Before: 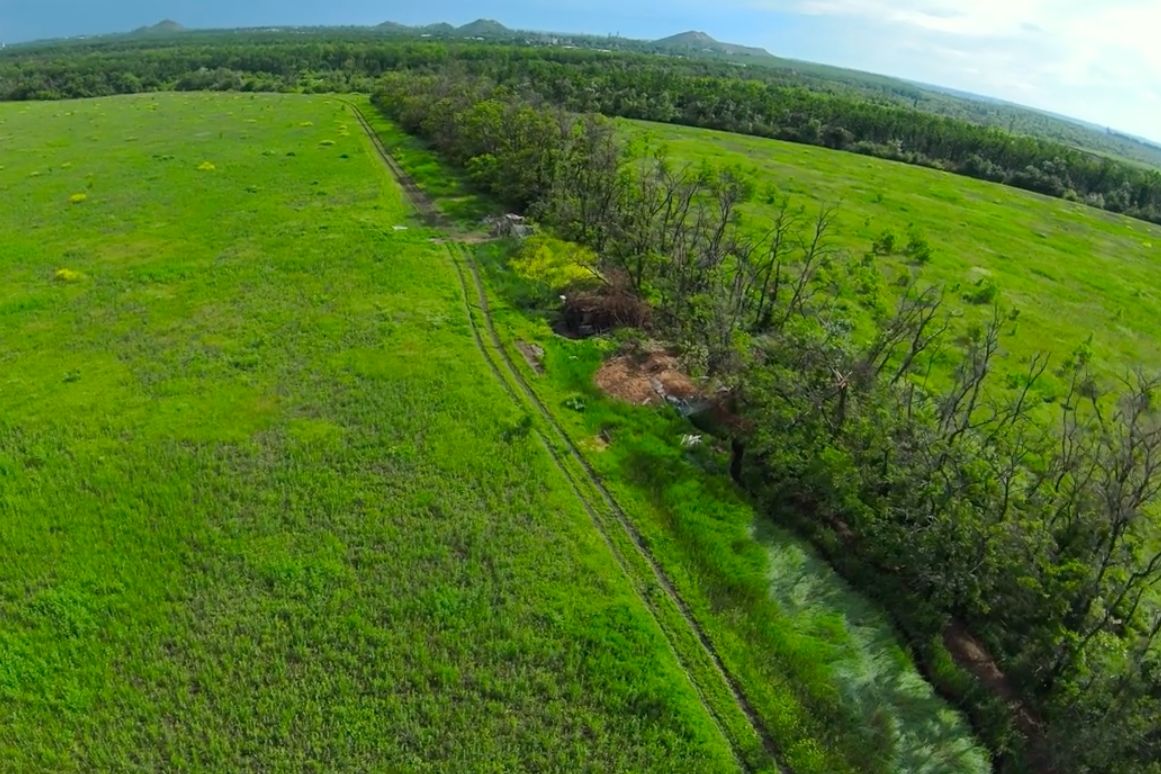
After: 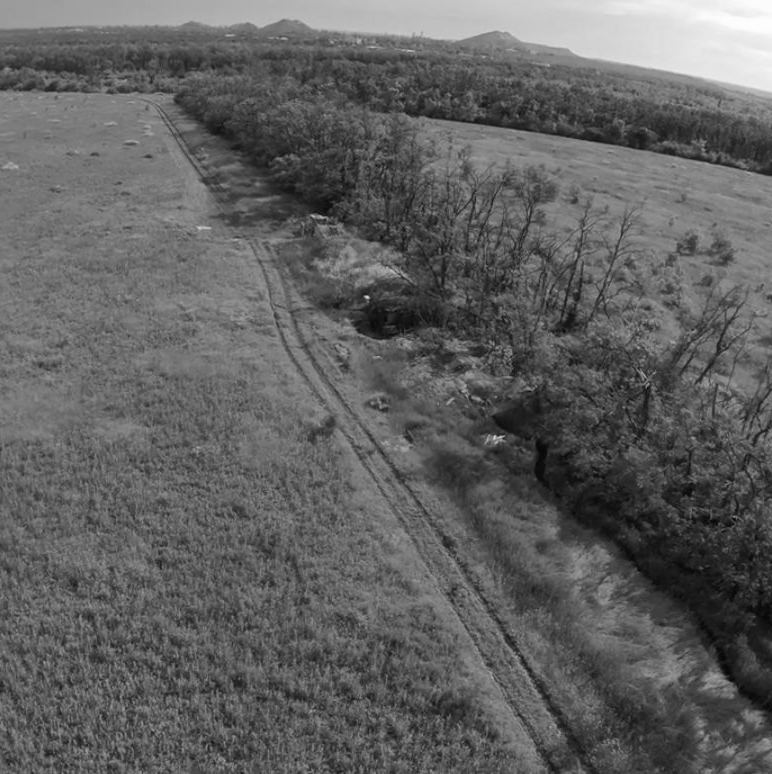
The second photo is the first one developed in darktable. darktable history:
contrast brightness saturation: brightness -0.02, saturation 0.35
crop: left 16.899%, right 16.556%
monochrome: a 2.21, b -1.33, size 2.2
